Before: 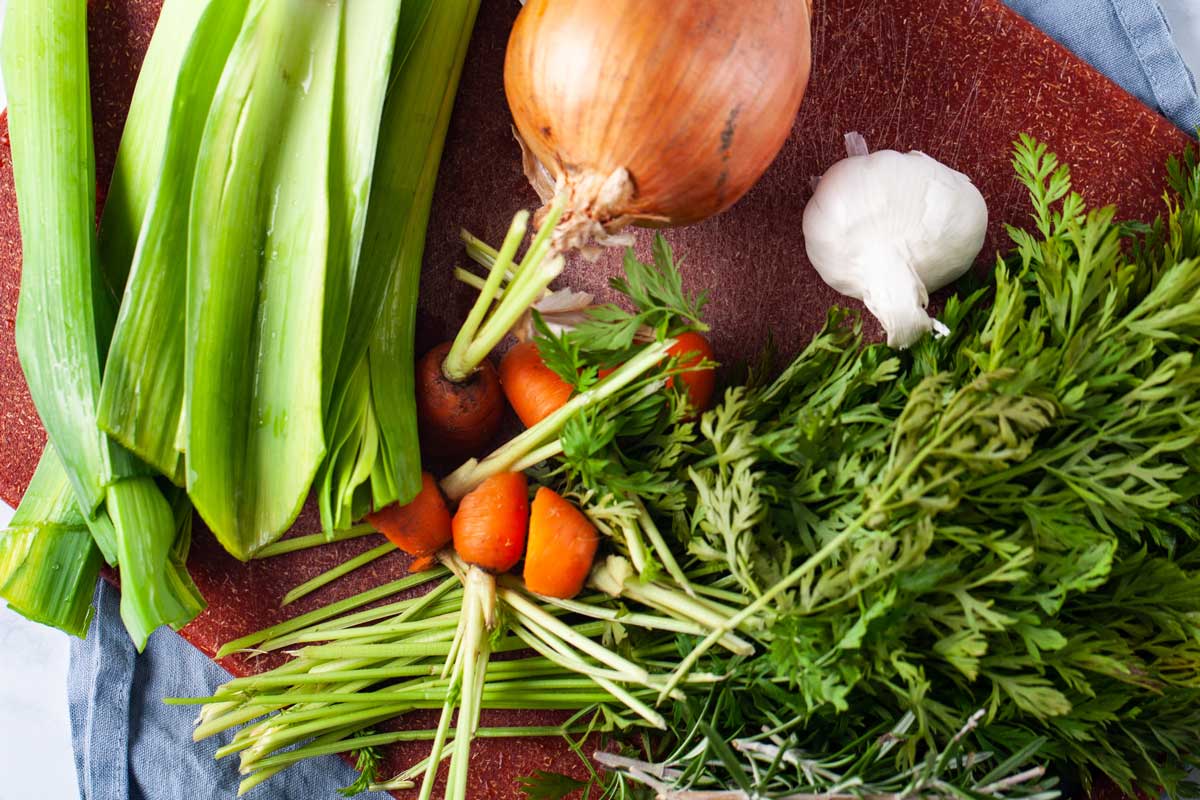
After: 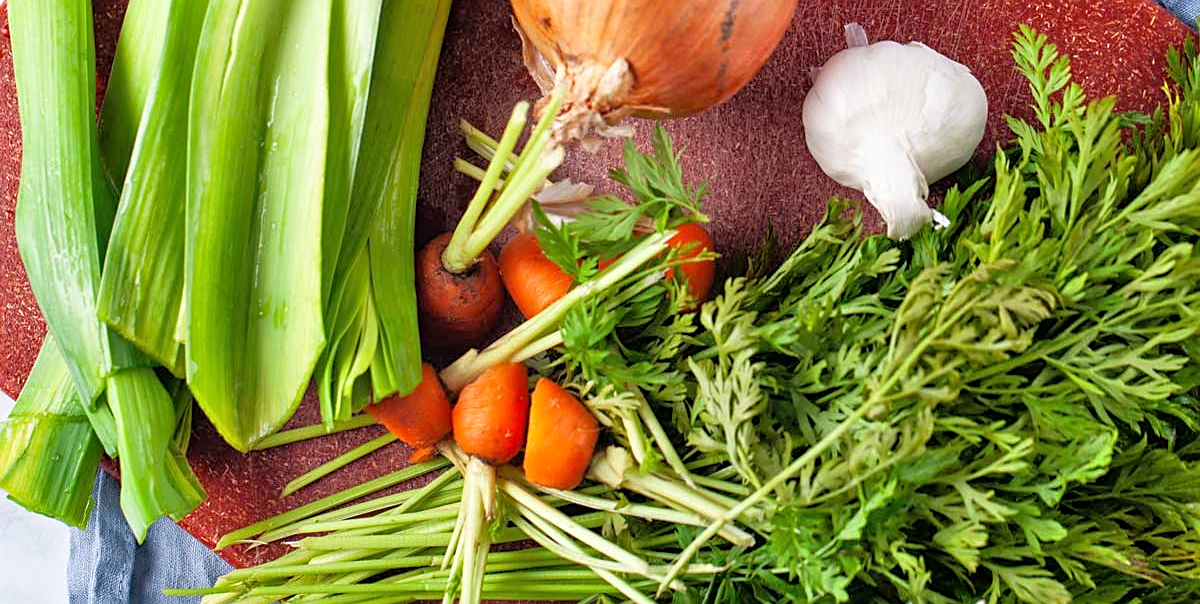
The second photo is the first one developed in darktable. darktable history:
tone equalizer: -7 EV 0.159 EV, -6 EV 0.57 EV, -5 EV 1.14 EV, -4 EV 1.33 EV, -3 EV 1.15 EV, -2 EV 0.6 EV, -1 EV 0.159 EV
sharpen: on, module defaults
crop: top 13.647%, bottom 10.787%
